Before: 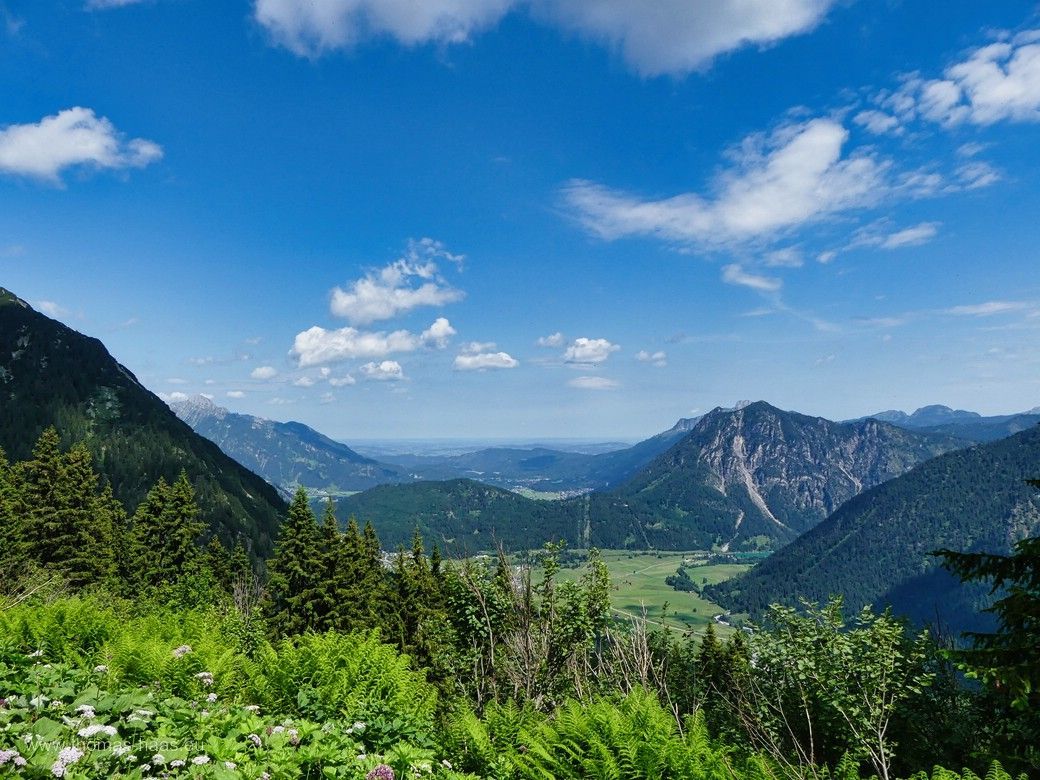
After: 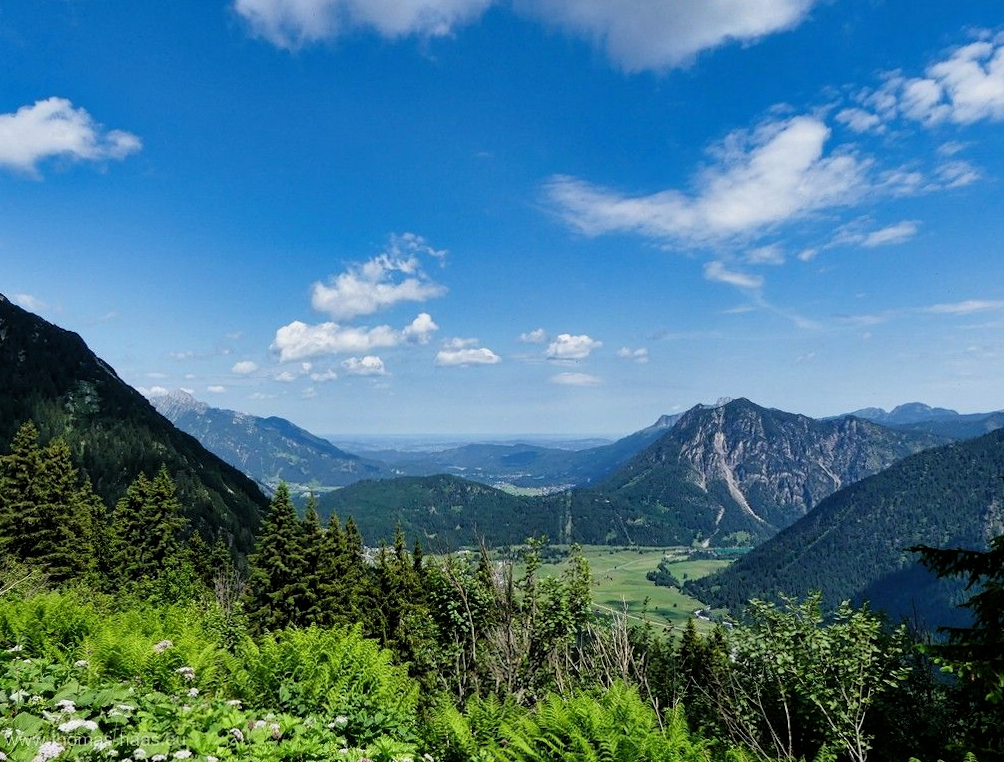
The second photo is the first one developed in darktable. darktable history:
crop and rotate: left 1.774%, right 0.633%, bottom 1.28%
filmic rgb: black relative exposure -12.8 EV, white relative exposure 2.8 EV, threshold 3 EV, target black luminance 0%, hardness 8.54, latitude 70.41%, contrast 1.133, shadows ↔ highlights balance -0.395%, color science v4 (2020), enable highlight reconstruction true
rotate and perspective: rotation 0.174°, lens shift (vertical) 0.013, lens shift (horizontal) 0.019, shear 0.001, automatic cropping original format, crop left 0.007, crop right 0.991, crop top 0.016, crop bottom 0.997
